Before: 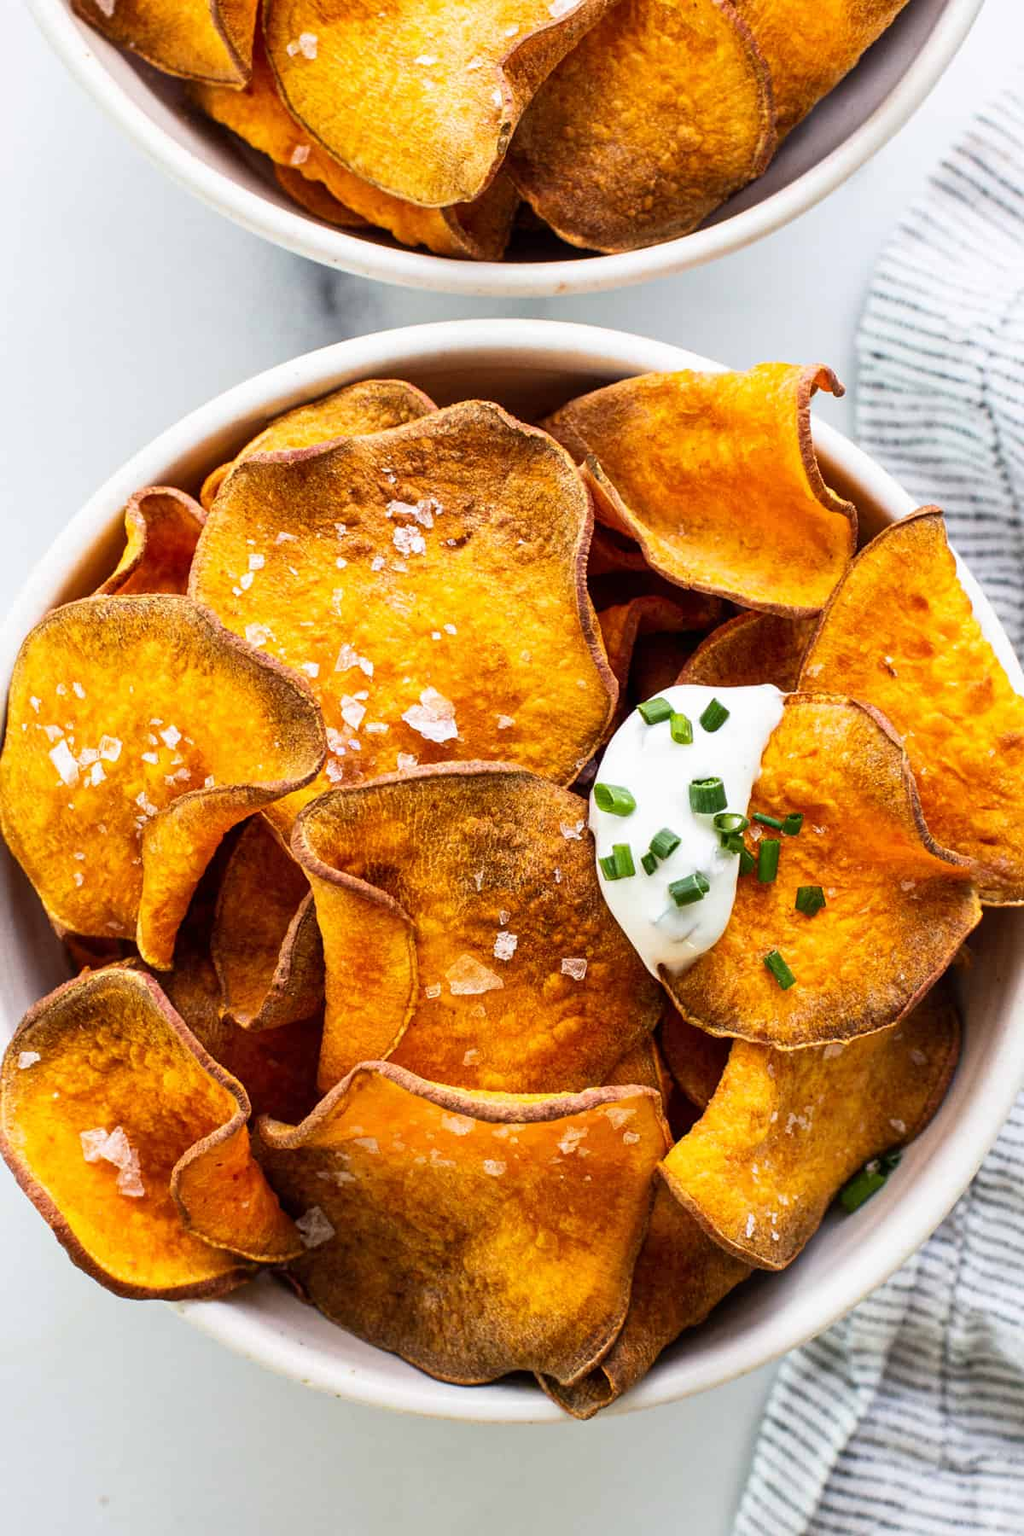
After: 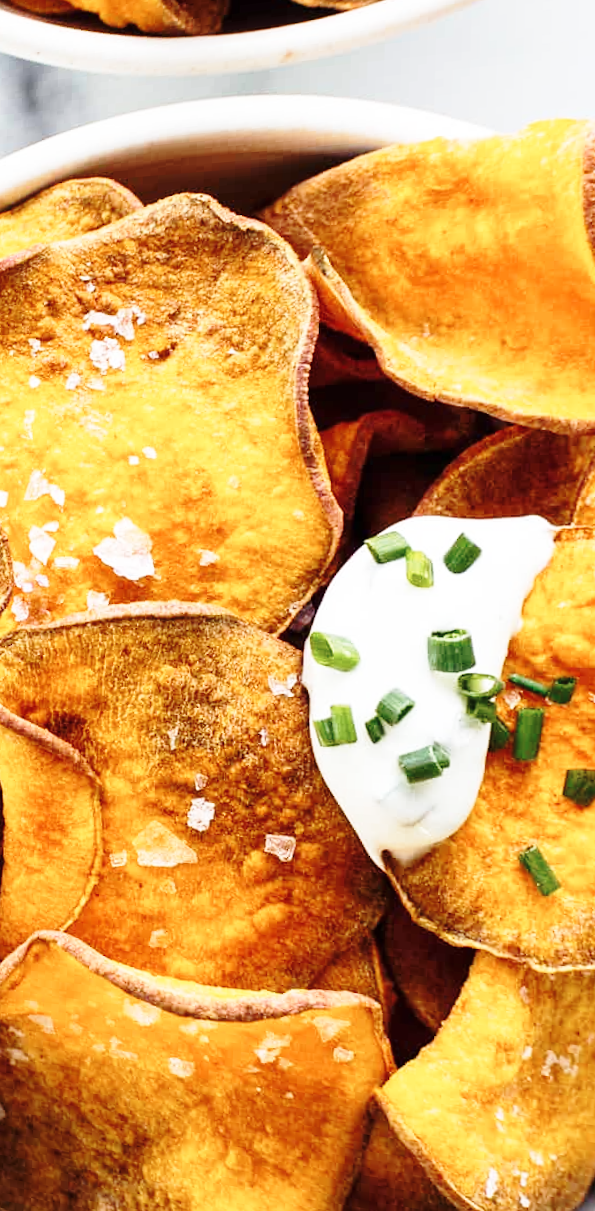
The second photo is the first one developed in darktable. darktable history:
rotate and perspective: rotation 1.69°, lens shift (vertical) -0.023, lens shift (horizontal) -0.291, crop left 0.025, crop right 0.988, crop top 0.092, crop bottom 0.842
color zones: curves: ch0 [(0, 0.5) (0.143, 0.5) (0.286, 0.5) (0.429, 0.504) (0.571, 0.5) (0.714, 0.509) (0.857, 0.5) (1, 0.5)]; ch1 [(0, 0.425) (0.143, 0.425) (0.286, 0.375) (0.429, 0.405) (0.571, 0.5) (0.714, 0.47) (0.857, 0.425) (1, 0.435)]; ch2 [(0, 0.5) (0.143, 0.5) (0.286, 0.5) (0.429, 0.517) (0.571, 0.5) (0.714, 0.51) (0.857, 0.5) (1, 0.5)]
crop and rotate: angle 0.02°, left 24.353%, top 13.219%, right 26.156%, bottom 8.224%
base curve: curves: ch0 [(0, 0) (0.028, 0.03) (0.121, 0.232) (0.46, 0.748) (0.859, 0.968) (1, 1)], preserve colors none
